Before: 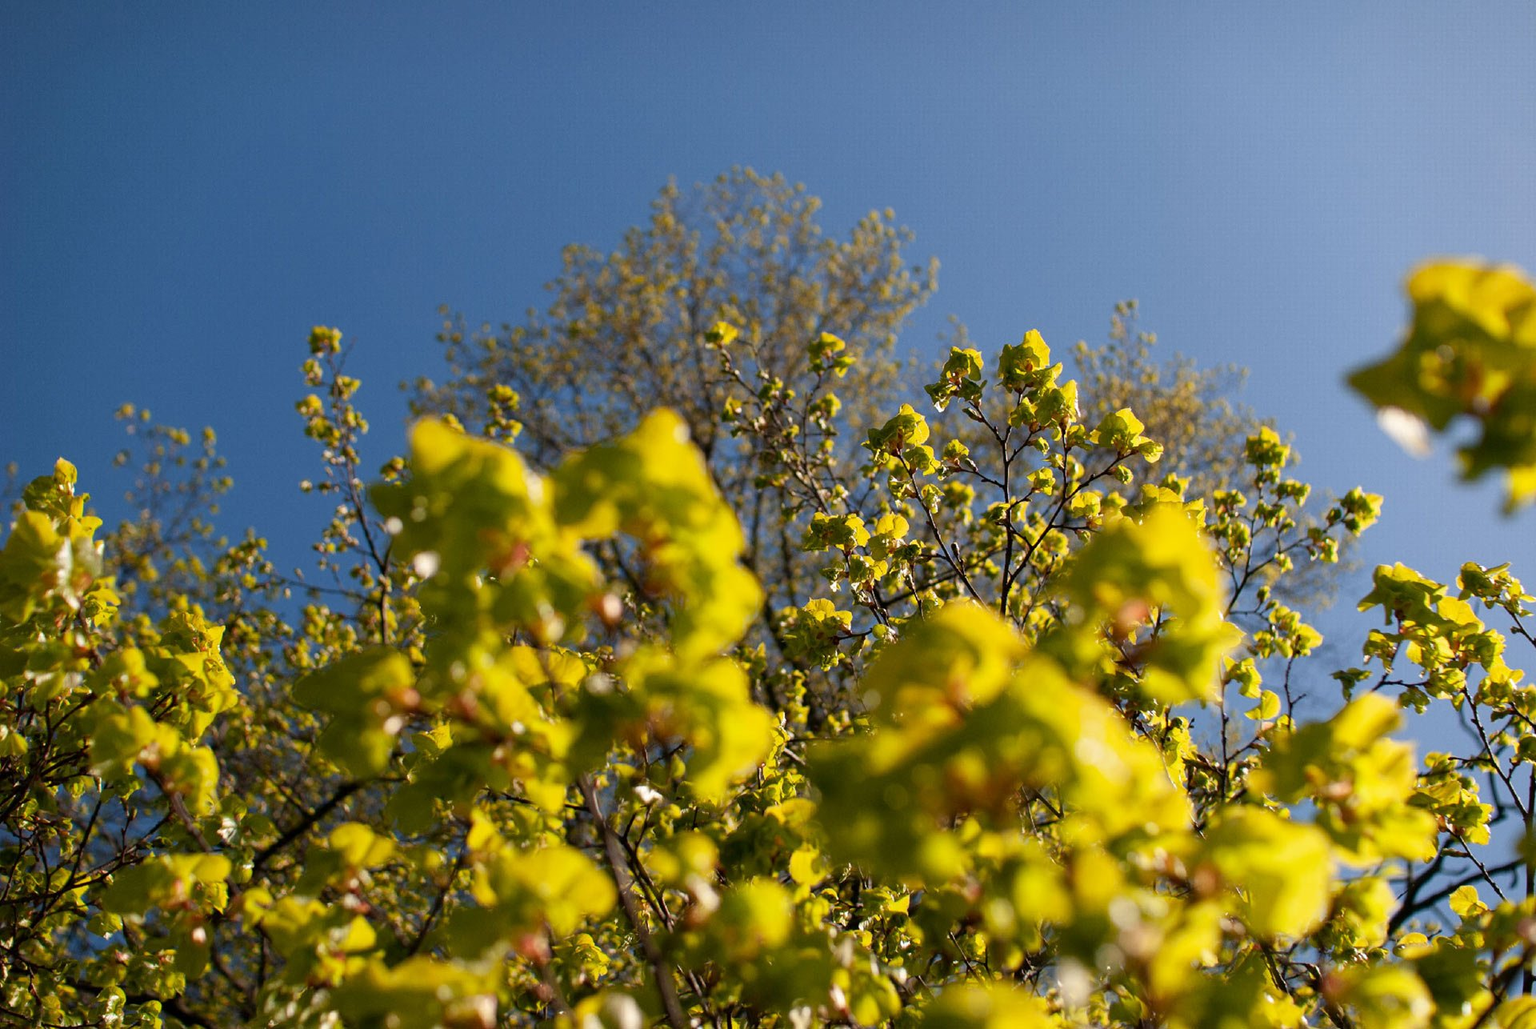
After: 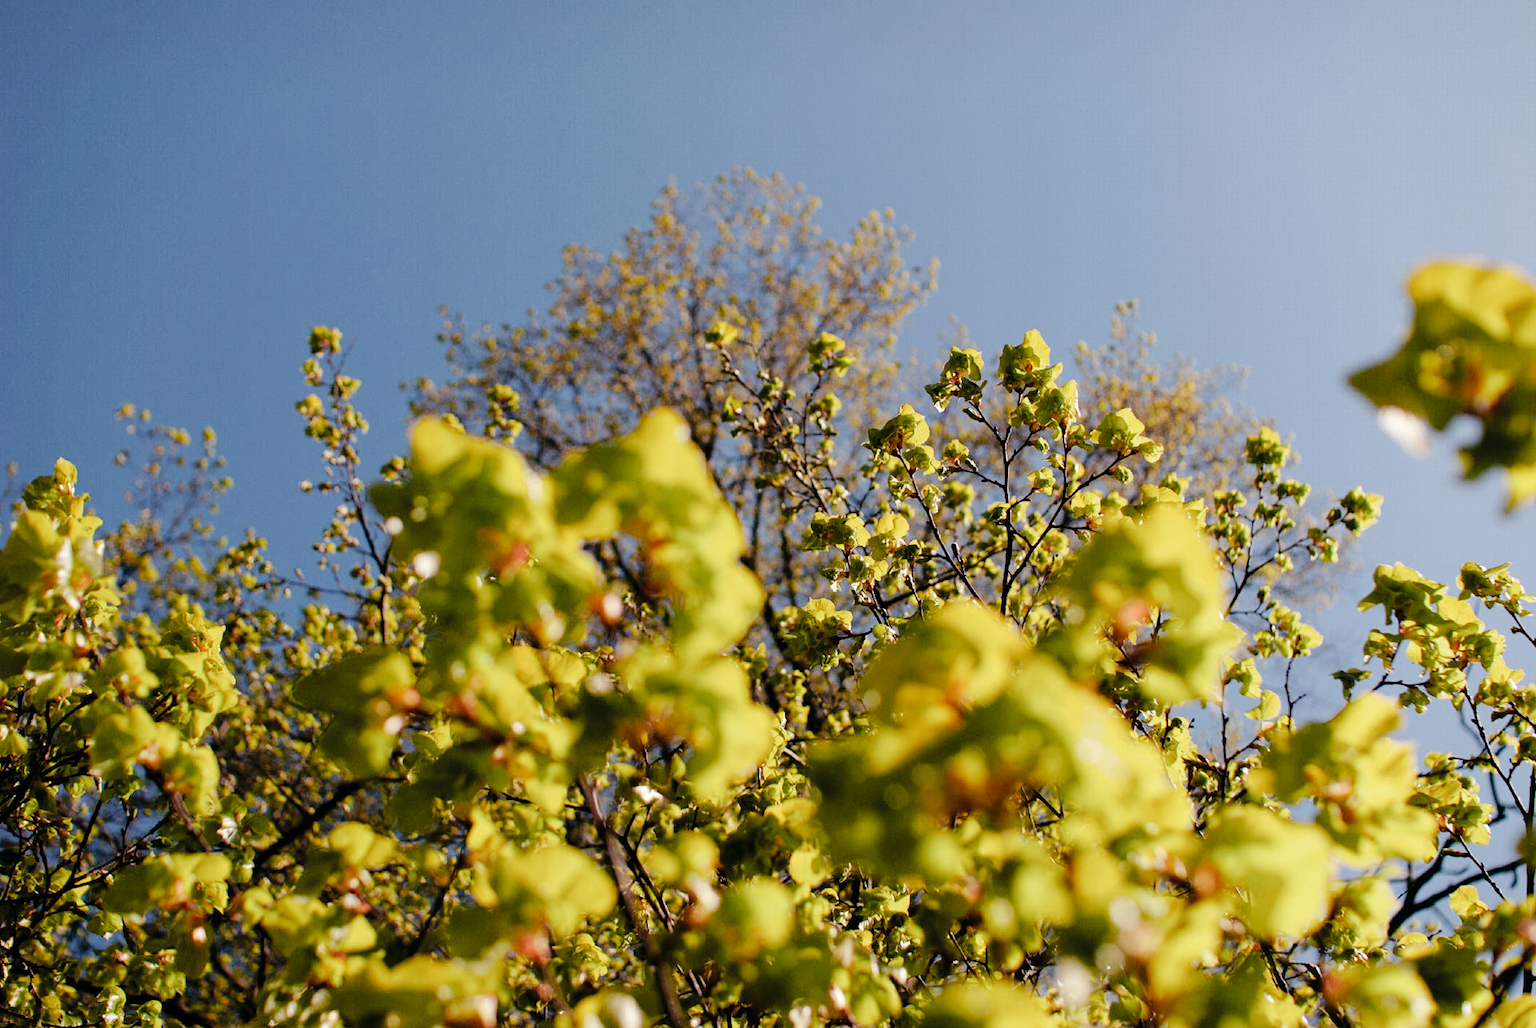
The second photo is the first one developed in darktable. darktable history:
tone curve: curves: ch0 [(0, 0) (0.003, 0.013) (0.011, 0.012) (0.025, 0.011) (0.044, 0.016) (0.069, 0.029) (0.1, 0.045) (0.136, 0.074) (0.177, 0.123) (0.224, 0.207) (0.277, 0.313) (0.335, 0.414) (0.399, 0.509) (0.468, 0.599) (0.543, 0.663) (0.623, 0.728) (0.709, 0.79) (0.801, 0.854) (0.898, 0.925) (1, 1)], preserve colors none
color look up table: target L [93.7, 89.81, 87.77, 86.02, 73.9, 70.68, 59.47, 60.21, 61.85, 37.8, 39.74, 21.94, 200.34, 101.25, 86.28, 76.6, 67.55, 57.05, 51.89, 48.13, 46.56, 41.58, 38.69, 30.31, 27.96, 15.21, 84.47, 84.05, 72.49, 71.73, 70.13, 67.58, 56.91, 55.73, 52.73, 40.12, 37.58, 35.92, 27.37, 28.44, 14, 4.192, 83.68, 79.82, 74.41, 66.34, 44.29, 22.6, 2.478], target a [-8.652, -17.88, -24.24, -27.35, -1.903, -33.17, -42.57, -23.37, -20.81, -25.4, -6.391, -14.59, 0, 0, -4.346, 25.27, 39.2, 15.83, 23.8, 61.03, 62.6, 29.69, 33.75, 7.374, 27.59, 4.086, 4.399, 26.5, 14.94, 44.2, 53.31, 34.19, 42.46, 16.2, 63.38, 24.14, 2.093, 40.82, 33.46, 20.74, 26.27, 12.46, -18.44, -24.94, -2.99, -10.98, -16.92, -1.397, -6.419], target b [33.87, 12.62, 35.7, 13.81, 36.98, 14.69, 32.62, 47.64, 9.884, 19.72, 28.21, 13.54, 0, -0.001, 70.3, 6.679, 57.94, 54.16, 26.48, 47.5, 21.5, 36.72, 10.29, 1.745, 28.25, 16.53, -16.48, -16.56, -33.5, -25.9, -34.04, -36.8, -0.17, -8.26, -12.52, -29.67, -43.61, -55.35, 3.267, -67.55, -37.27, -8.755, -19.55, -5.551, -2.325, -33.11, -15.98, -16.23, -3.387], num patches 49
